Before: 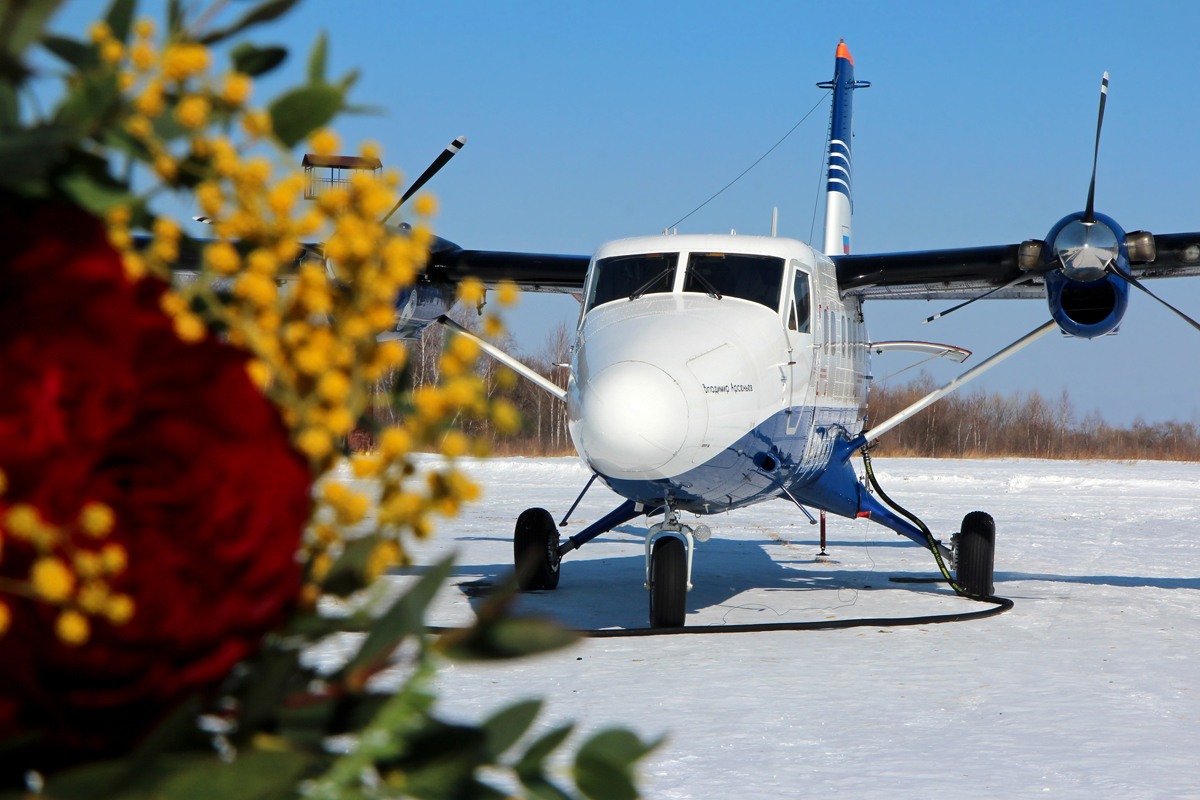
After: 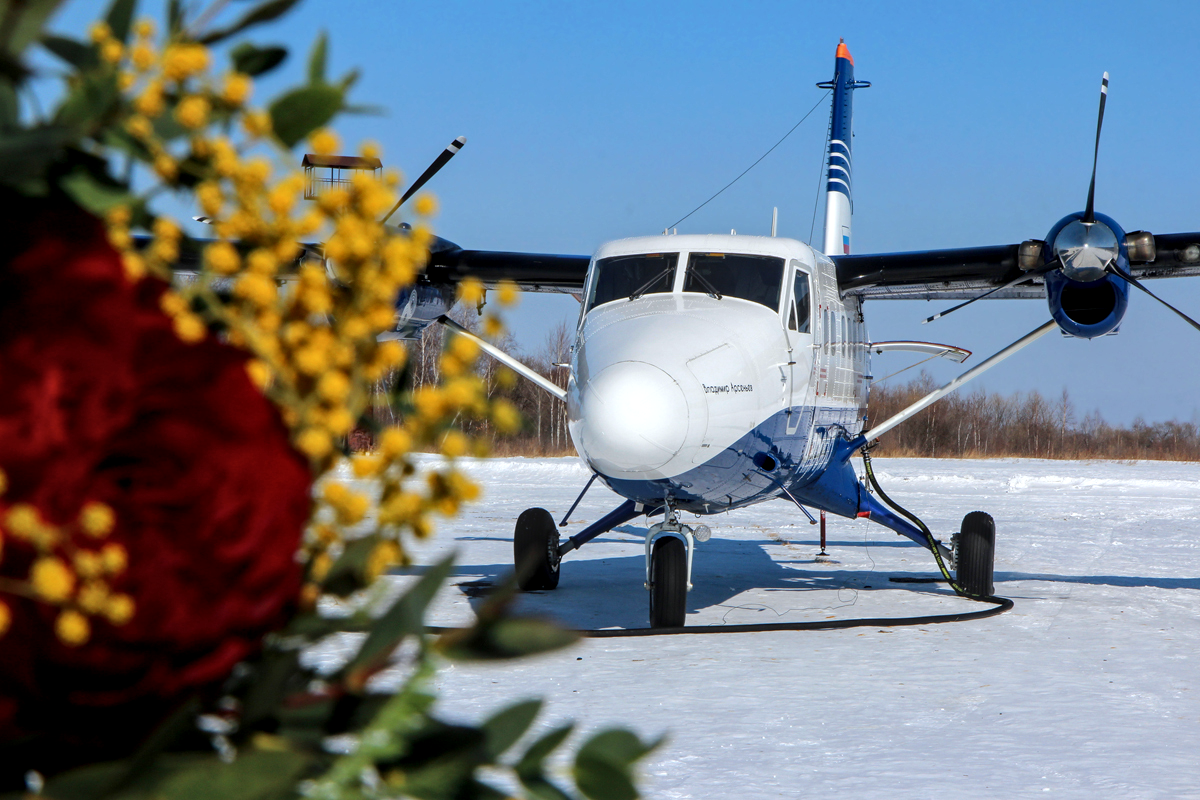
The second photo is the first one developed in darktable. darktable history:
local contrast: detail 130%
white balance: red 0.976, blue 1.04
